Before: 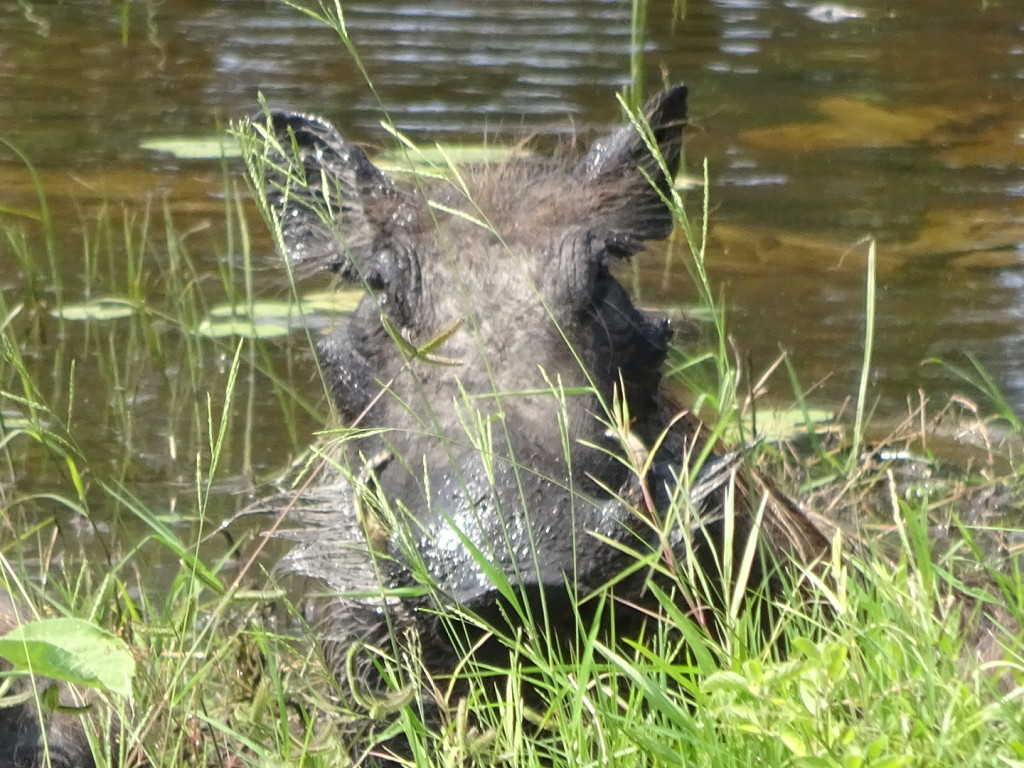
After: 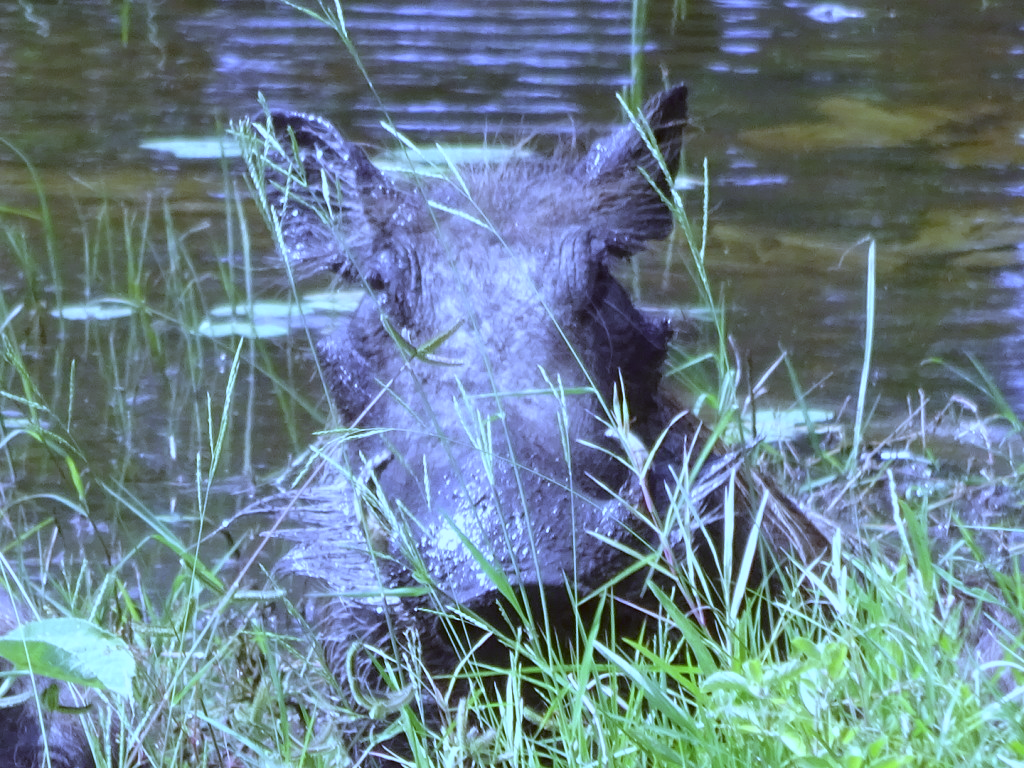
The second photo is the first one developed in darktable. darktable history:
white balance: red 0.766, blue 1.537
color correction: highlights a* 6.27, highlights b* 8.19, shadows a* 5.94, shadows b* 7.23, saturation 0.9
color calibration: illuminant Planckian (black body), x 0.378, y 0.375, temperature 4065 K
tone equalizer: on, module defaults
